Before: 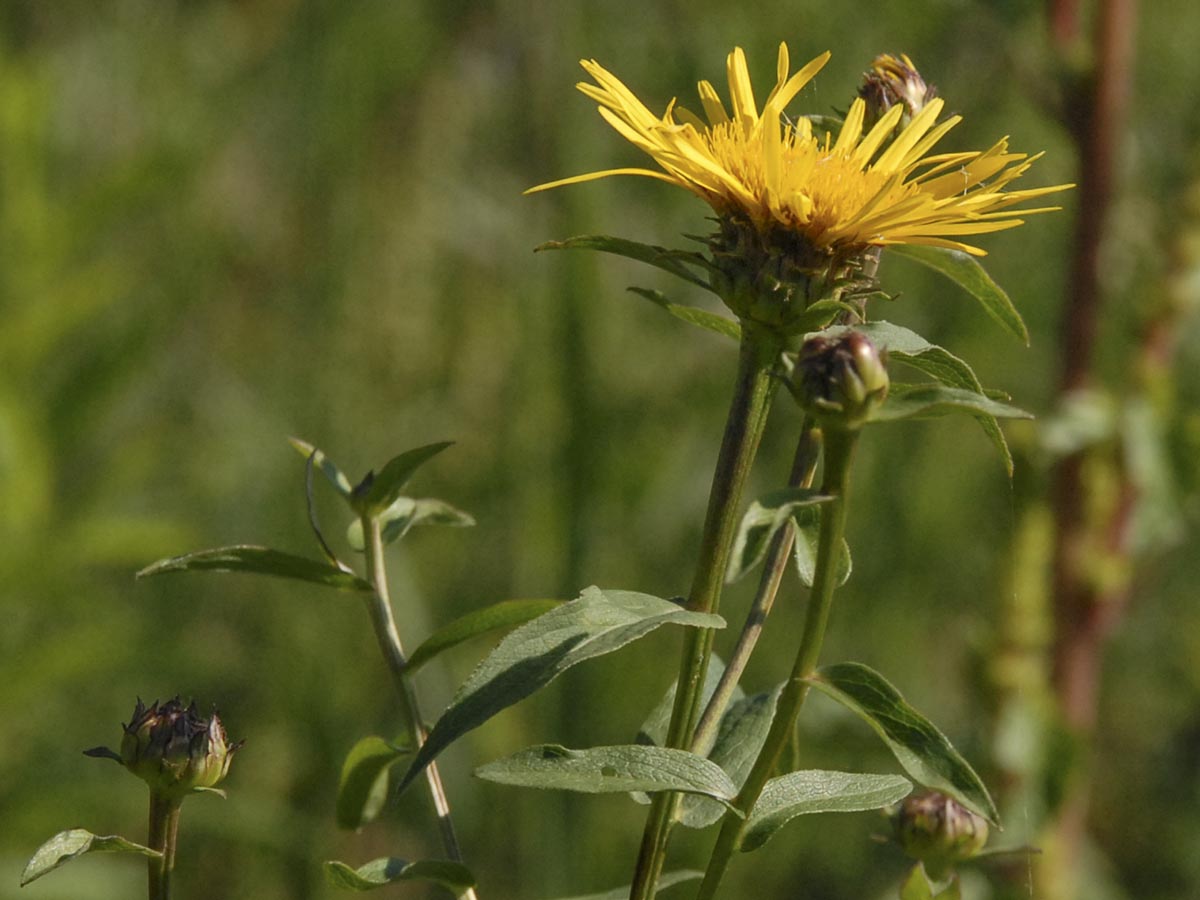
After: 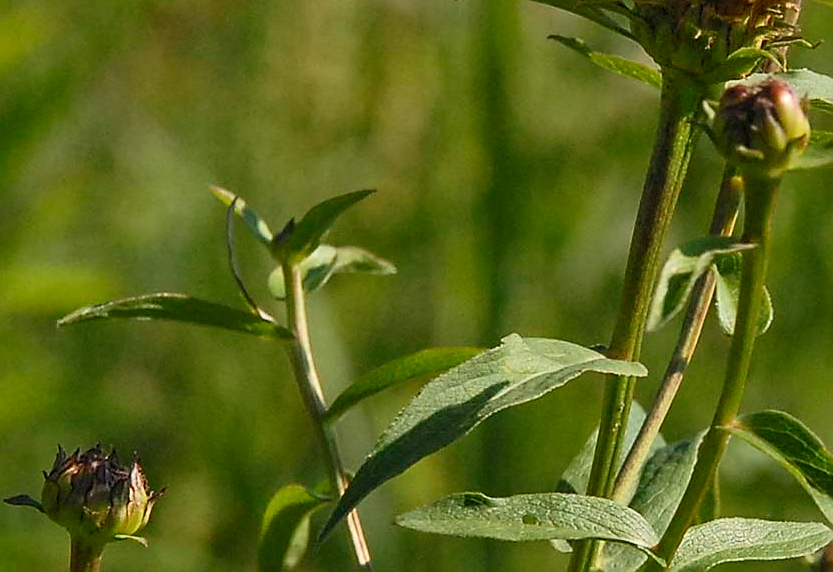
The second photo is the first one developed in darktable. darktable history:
sharpen: radius 1.395, amount 1.255, threshold 0.71
contrast brightness saturation: contrast 0.201, brightness 0.158, saturation 0.215
crop: left 6.612%, top 28.01%, right 23.902%, bottom 8.432%
